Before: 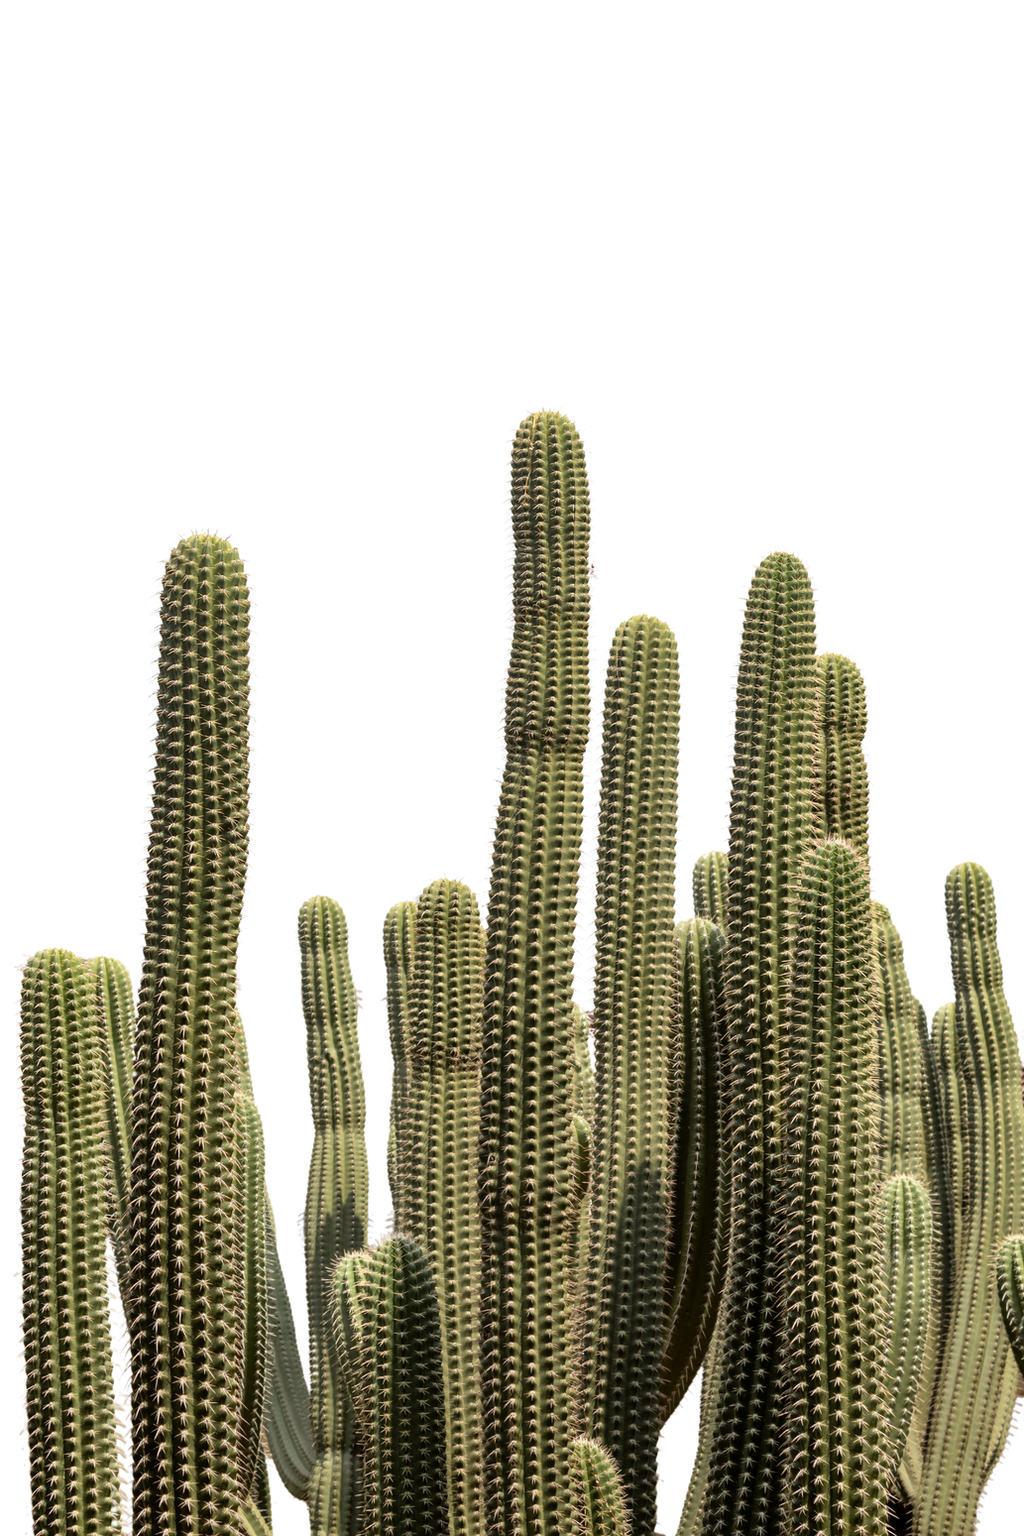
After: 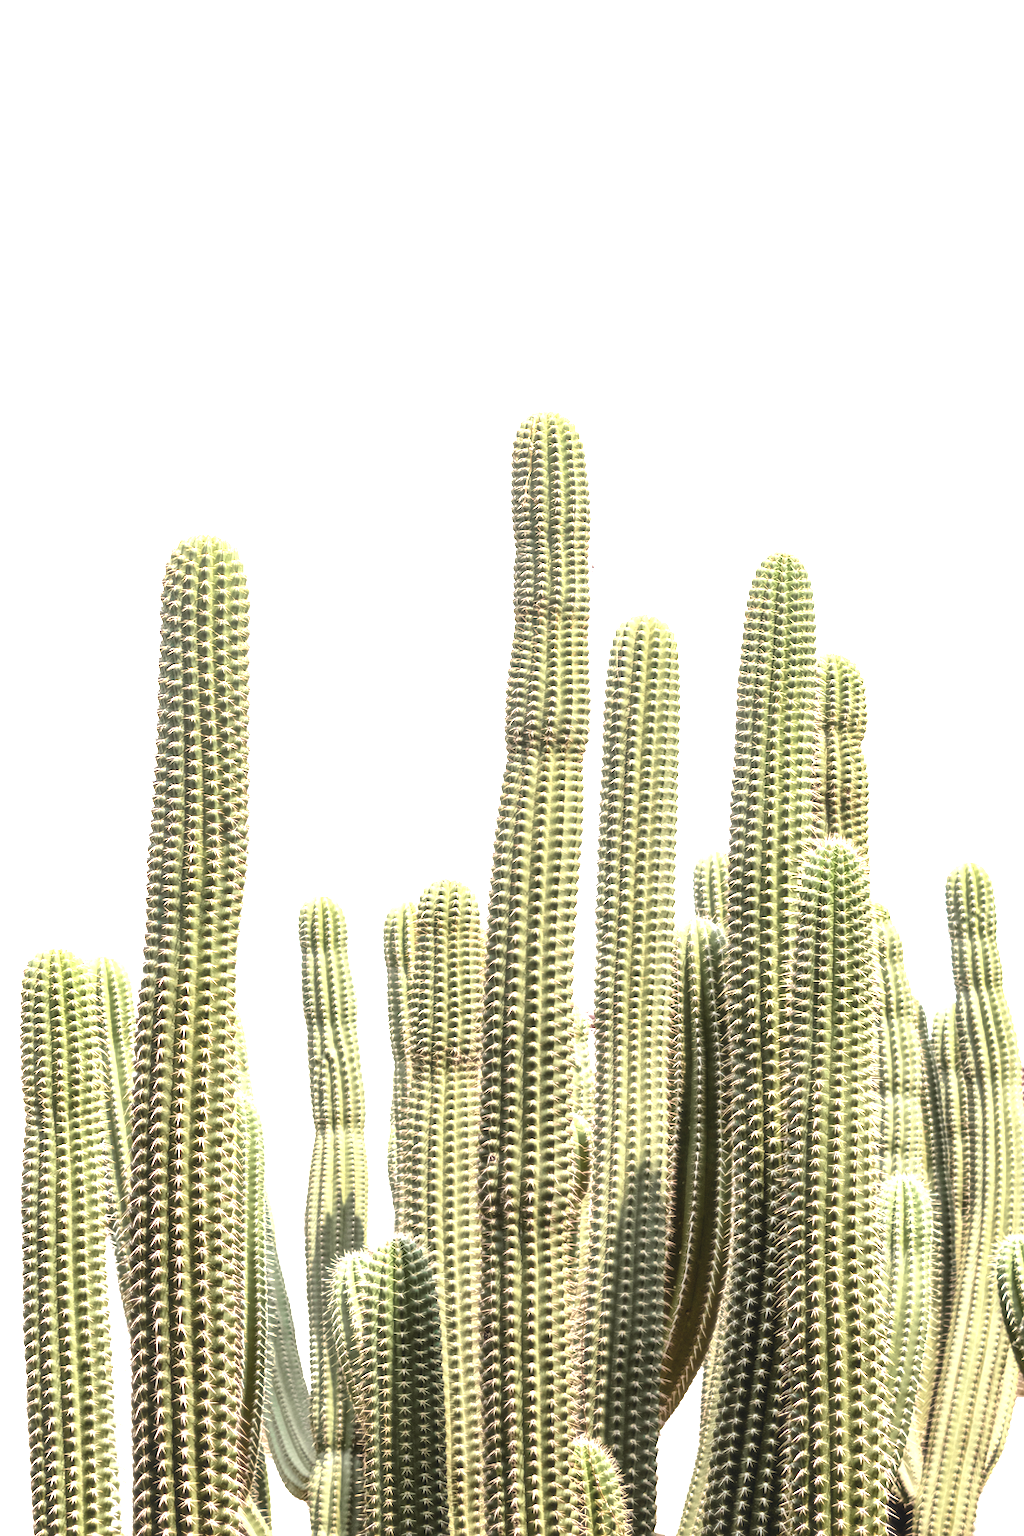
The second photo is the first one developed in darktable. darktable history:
soften: size 10%, saturation 50%, brightness 0.2 EV, mix 10%
exposure: black level correction 0, exposure 1.45 EV, compensate exposure bias true, compensate highlight preservation false
local contrast: on, module defaults
